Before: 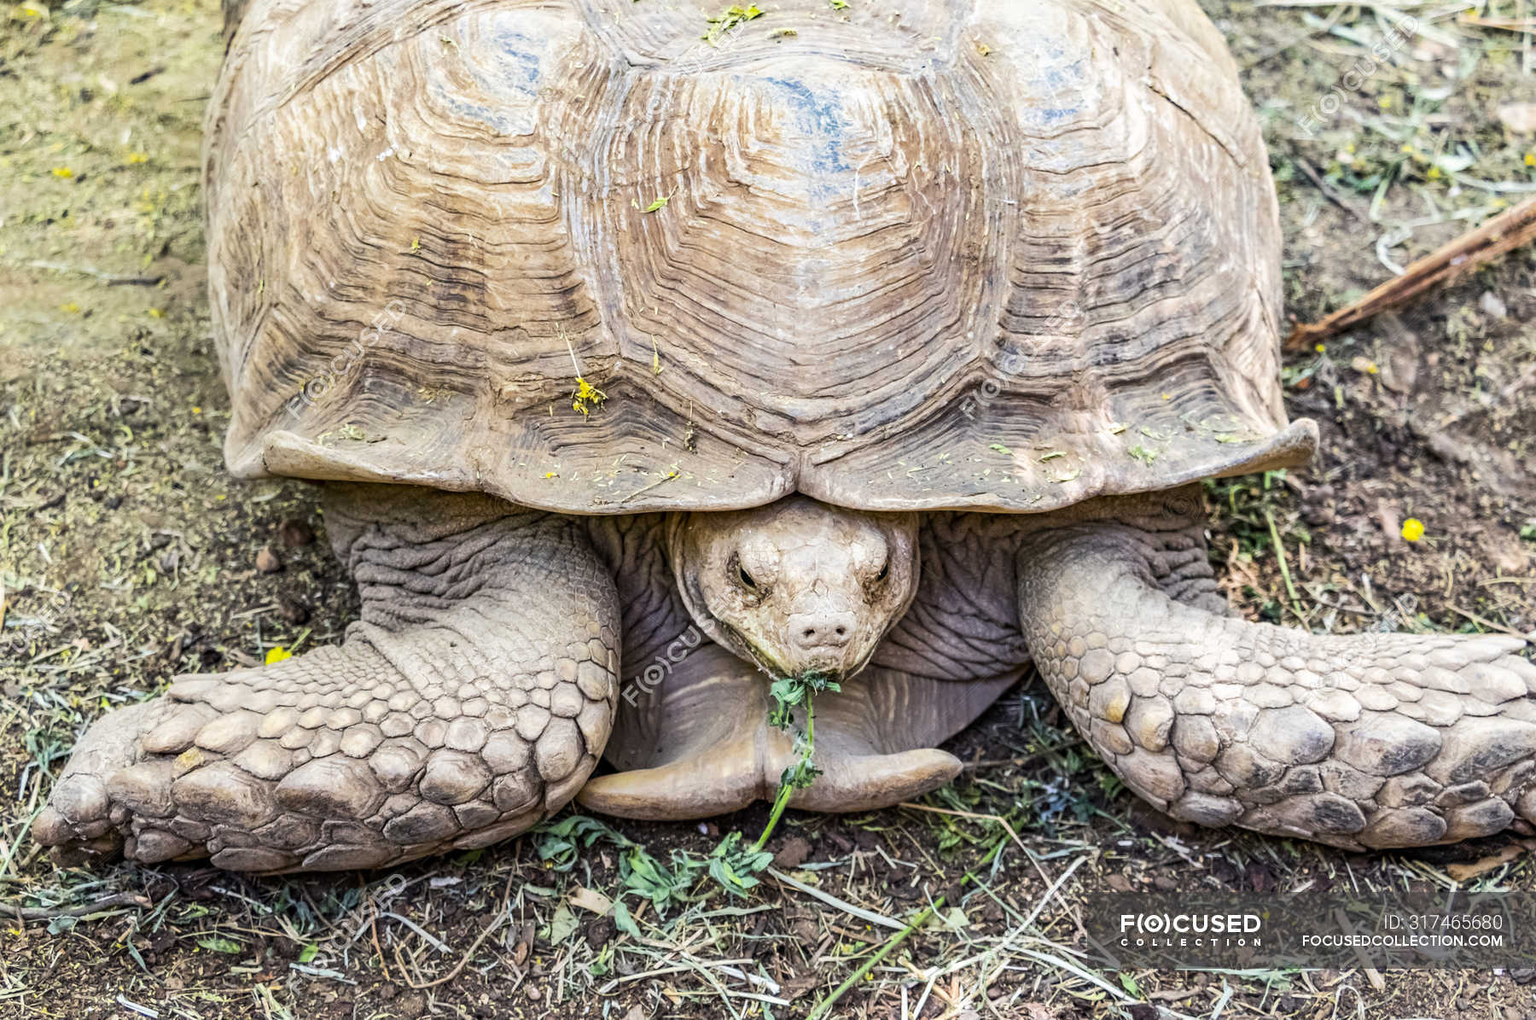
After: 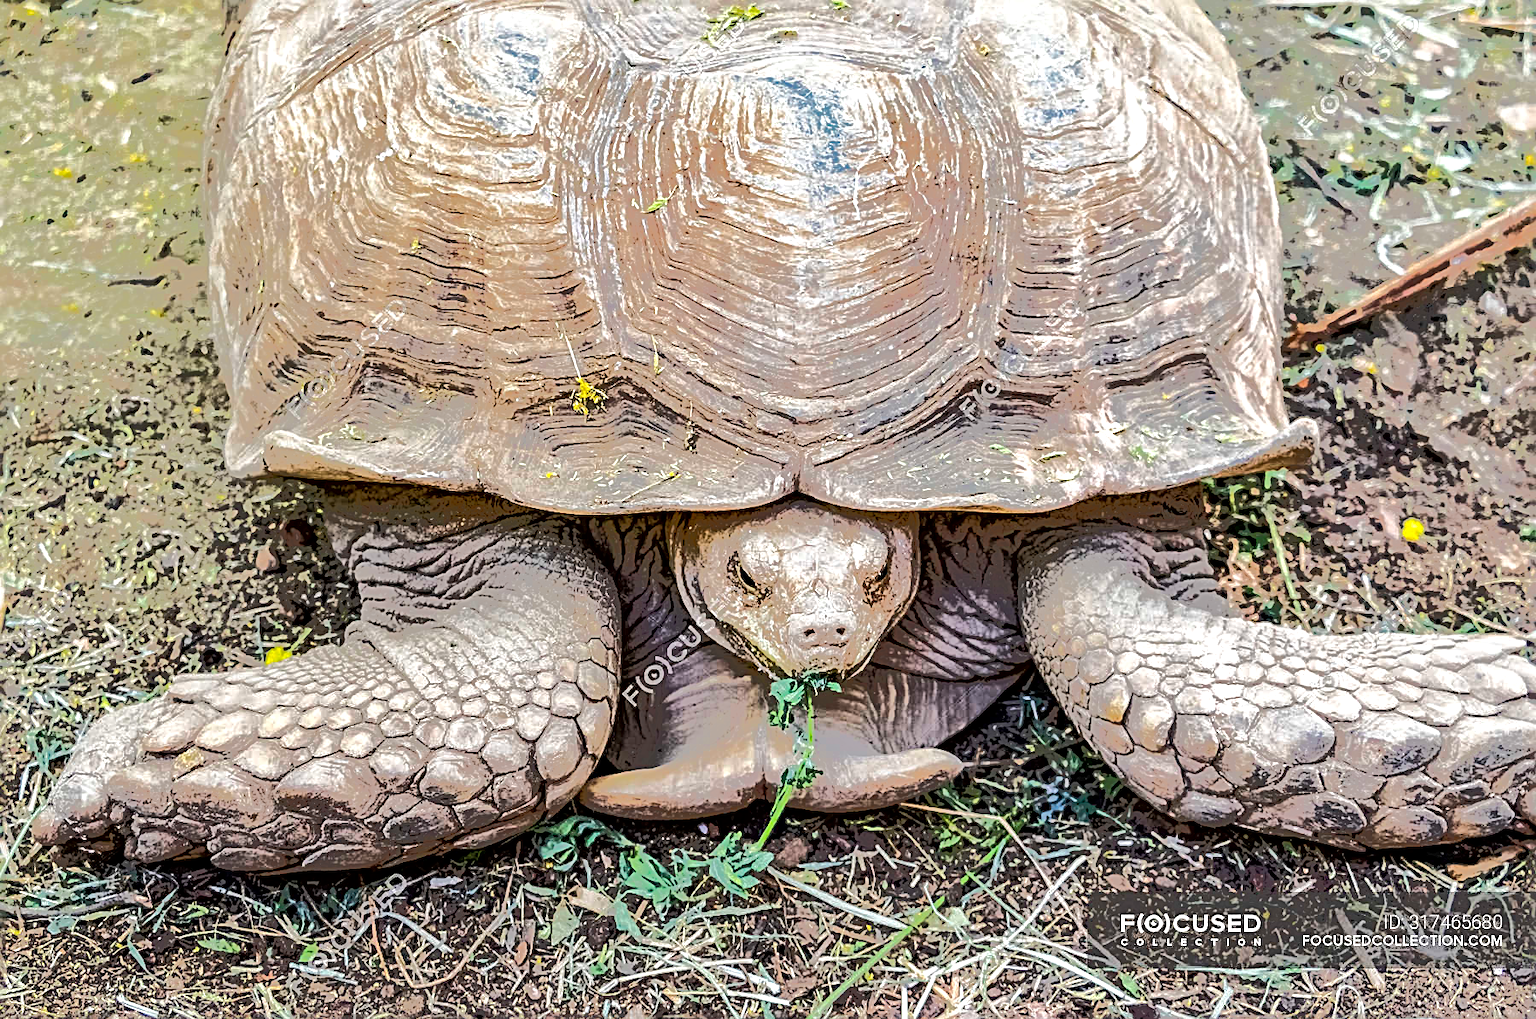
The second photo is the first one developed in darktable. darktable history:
sharpen: radius 2.532, amount 0.621
local contrast: mode bilateral grid, contrast 21, coarseness 50, detail 162%, midtone range 0.2
tone equalizer: -7 EV -0.617 EV, -6 EV 0.962 EV, -5 EV -0.468 EV, -4 EV 0.453 EV, -3 EV 0.41 EV, -2 EV 0.166 EV, -1 EV -0.163 EV, +0 EV -0.389 EV, edges refinement/feathering 500, mask exposure compensation -1.57 EV, preserve details no
